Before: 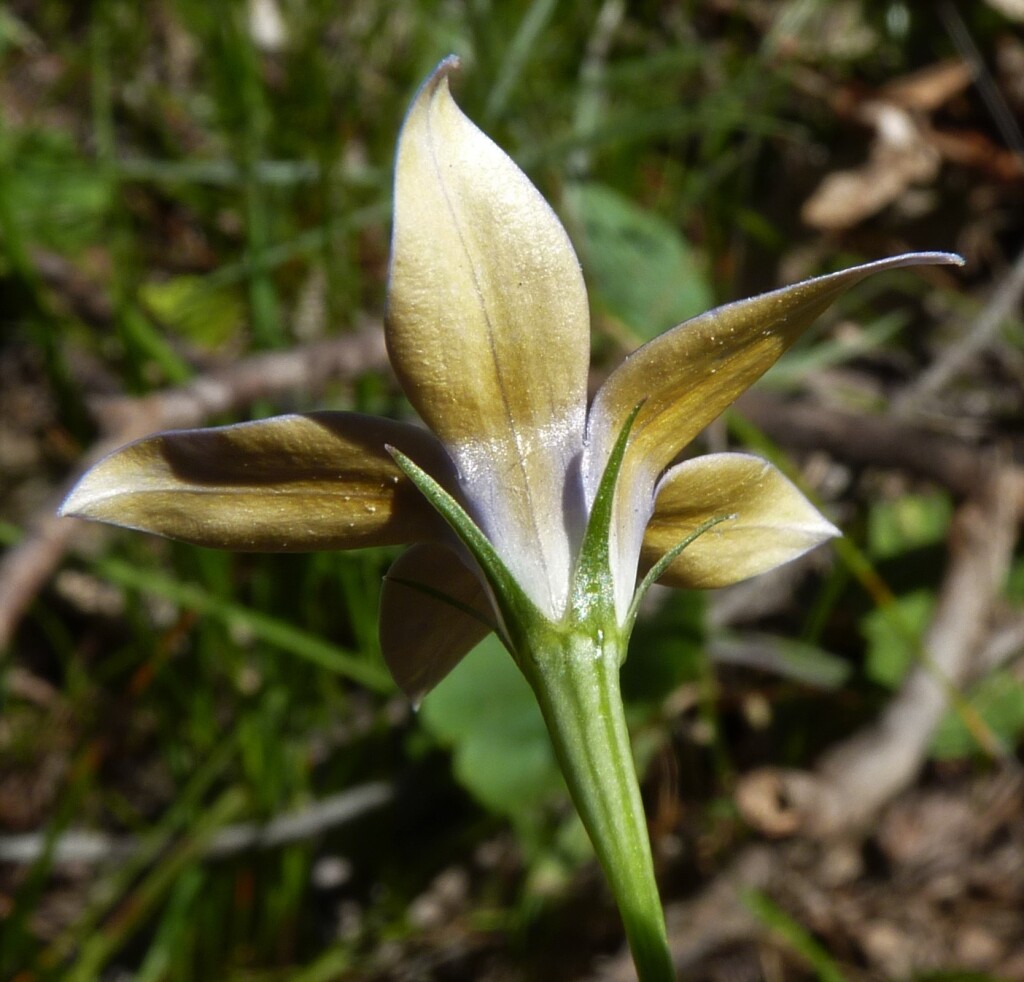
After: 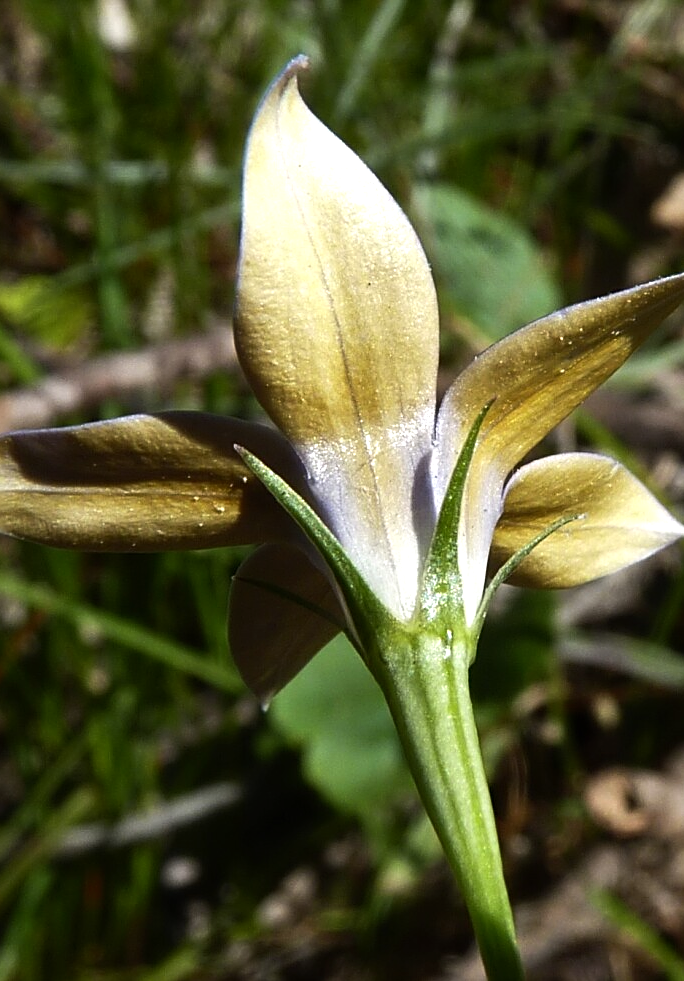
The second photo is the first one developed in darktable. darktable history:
crop and rotate: left 14.83%, right 18.28%
sharpen: on, module defaults
tone equalizer: -8 EV -0.443 EV, -7 EV -0.412 EV, -6 EV -0.321 EV, -5 EV -0.214 EV, -3 EV 0.229 EV, -2 EV 0.305 EV, -1 EV 0.41 EV, +0 EV 0.436 EV, edges refinement/feathering 500, mask exposure compensation -1.57 EV, preserve details no
contrast brightness saturation: contrast 0.101, brightness 0.025, saturation 0.016
